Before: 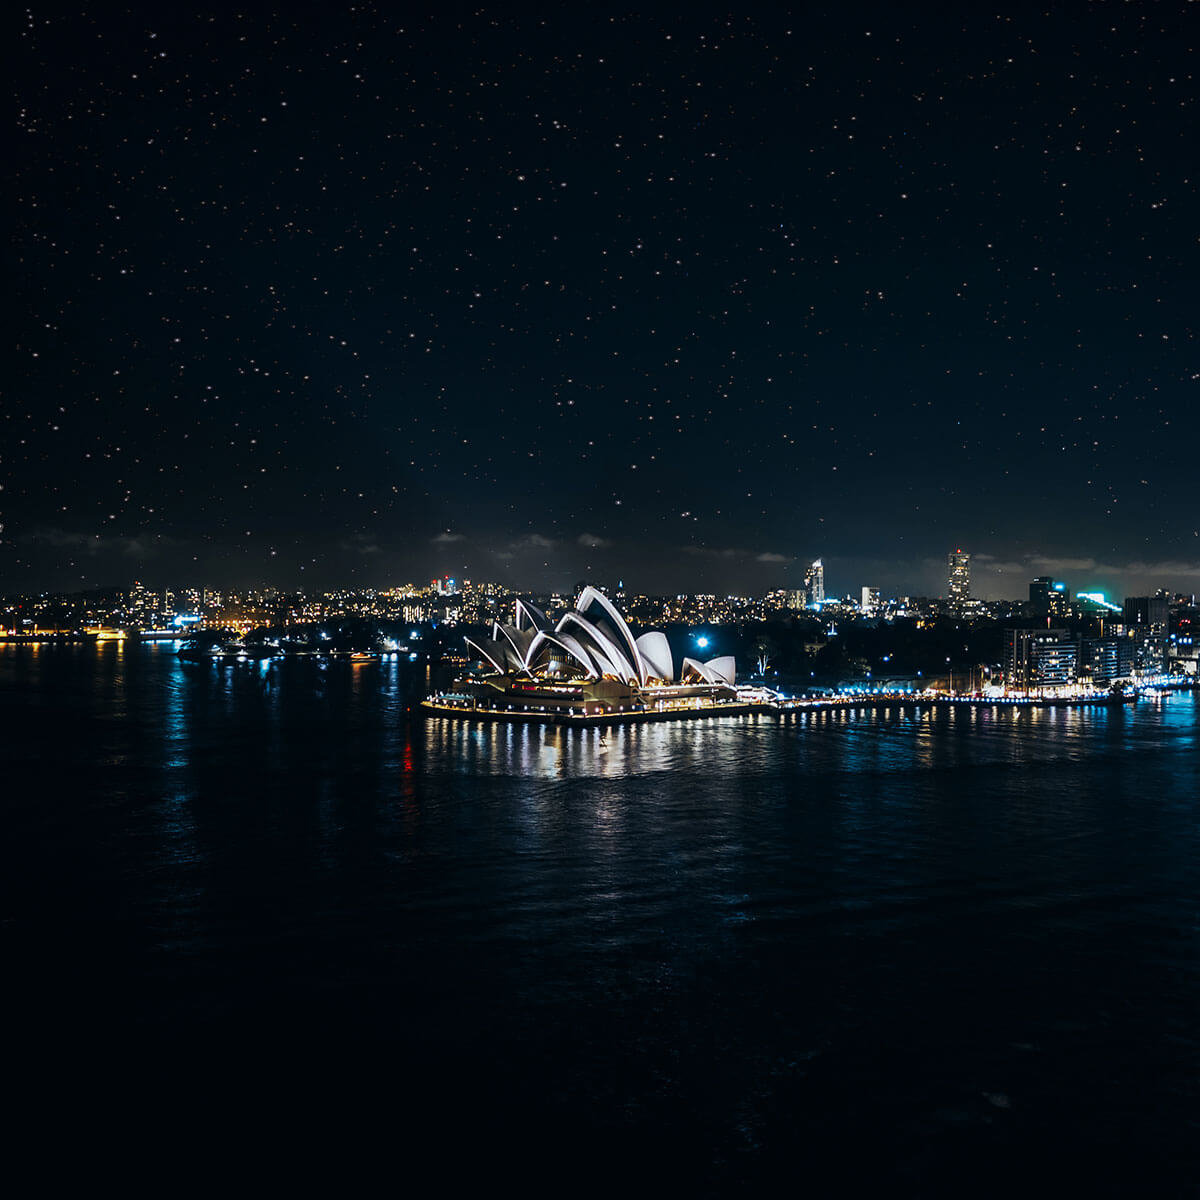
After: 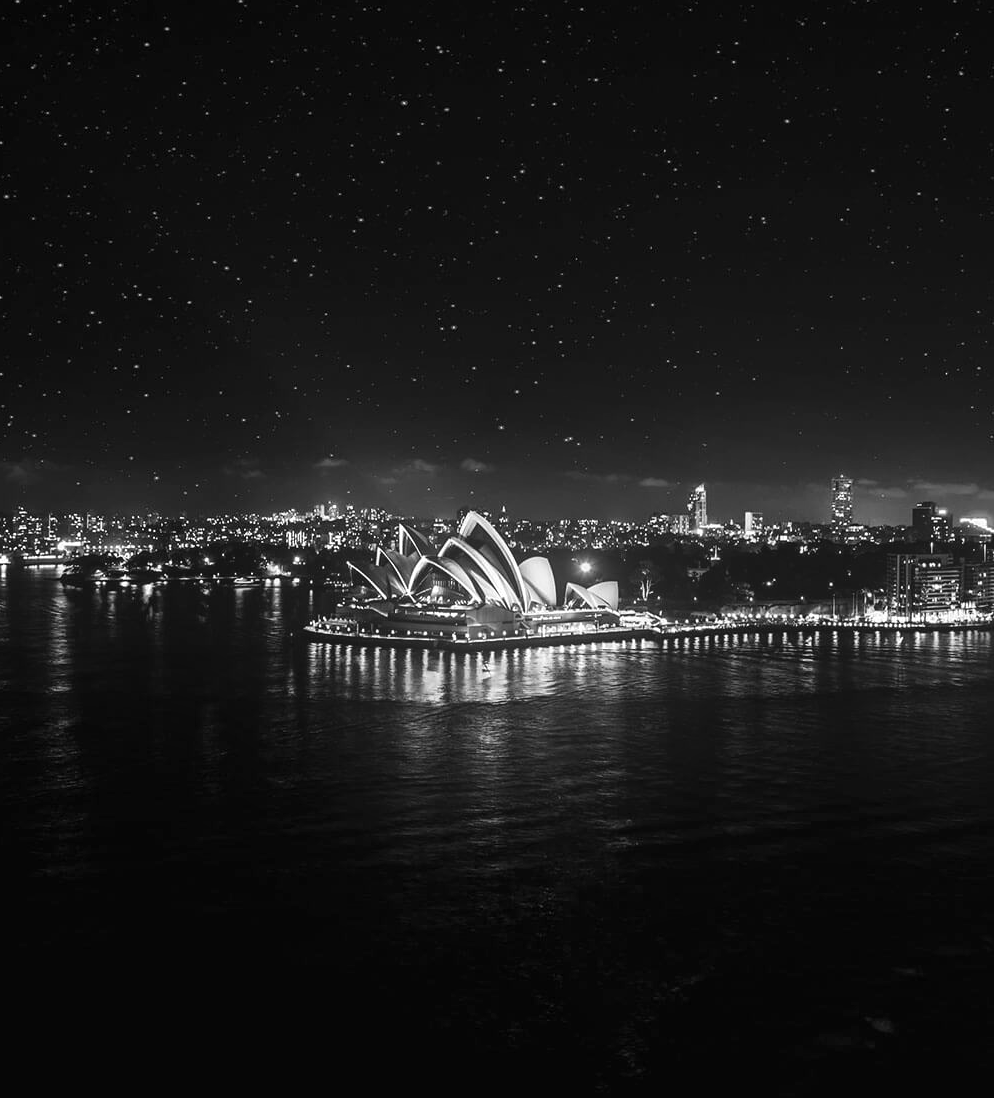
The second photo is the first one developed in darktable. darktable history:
bloom: threshold 82.5%, strength 16.25%
monochrome: a 26.22, b 42.67, size 0.8
crop: left 9.807%, top 6.259%, right 7.334%, bottom 2.177%
exposure: exposure 0.636 EV, compensate highlight preservation false
